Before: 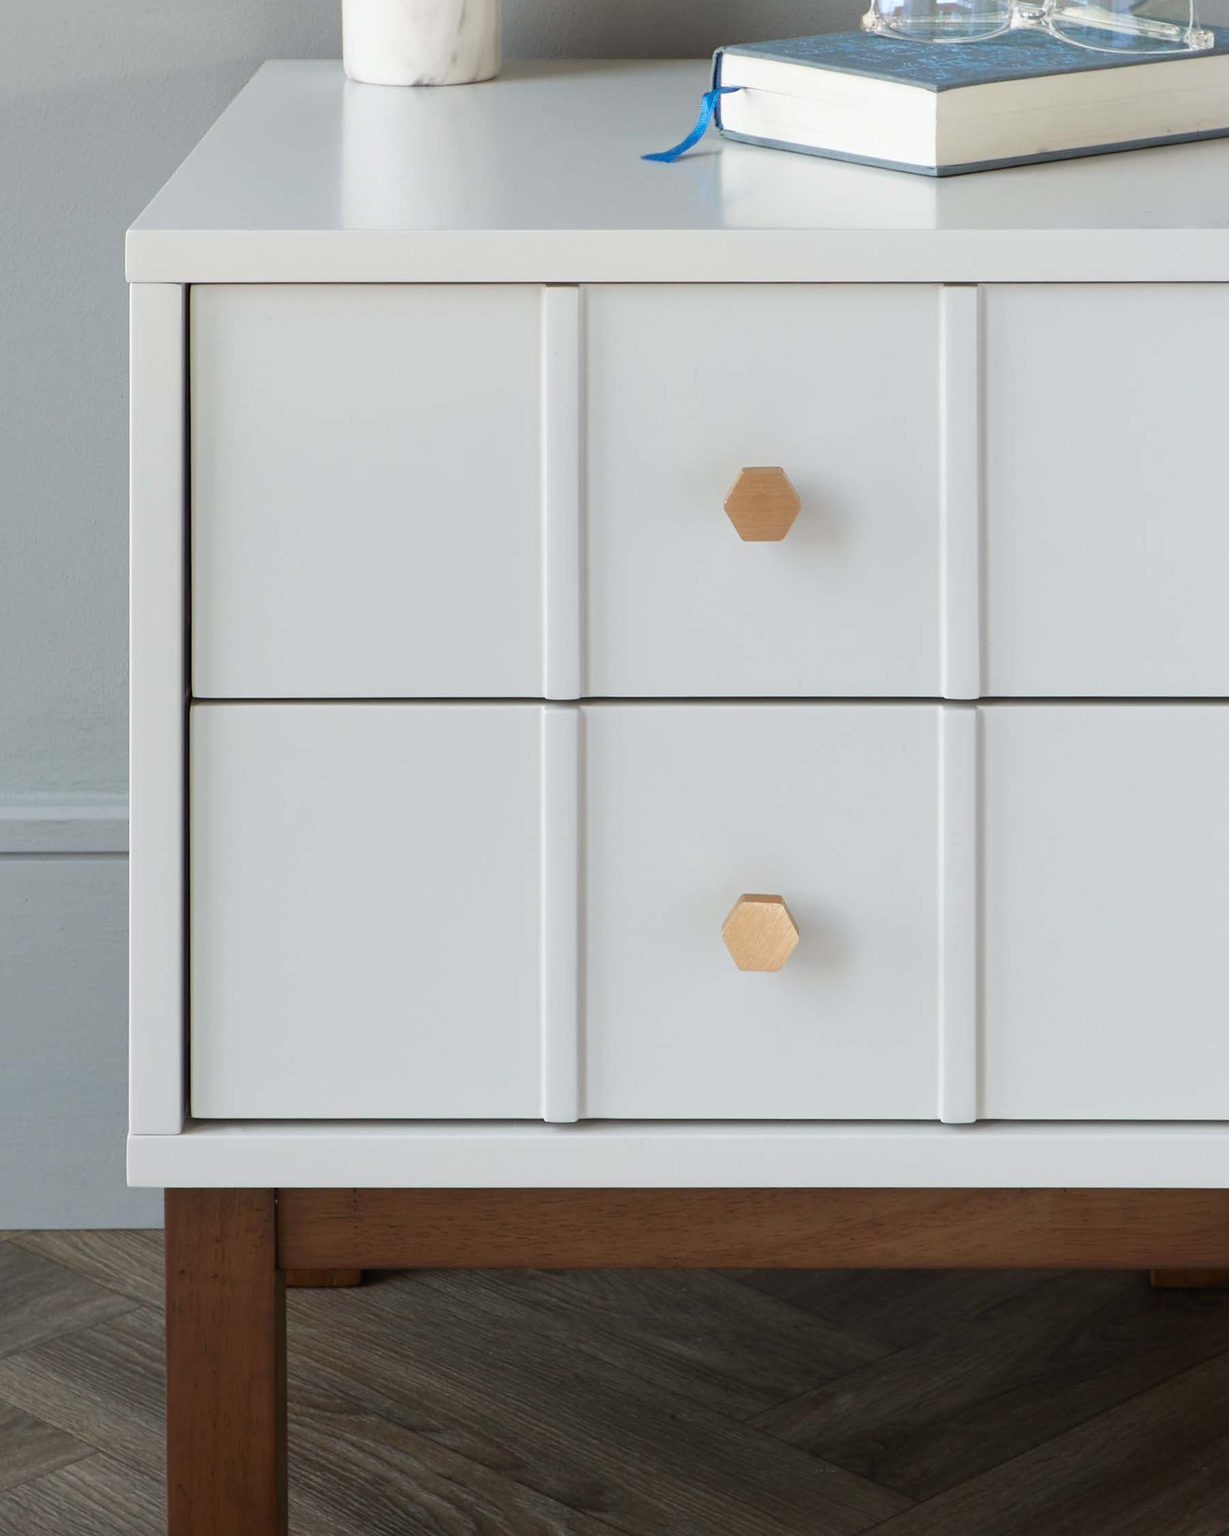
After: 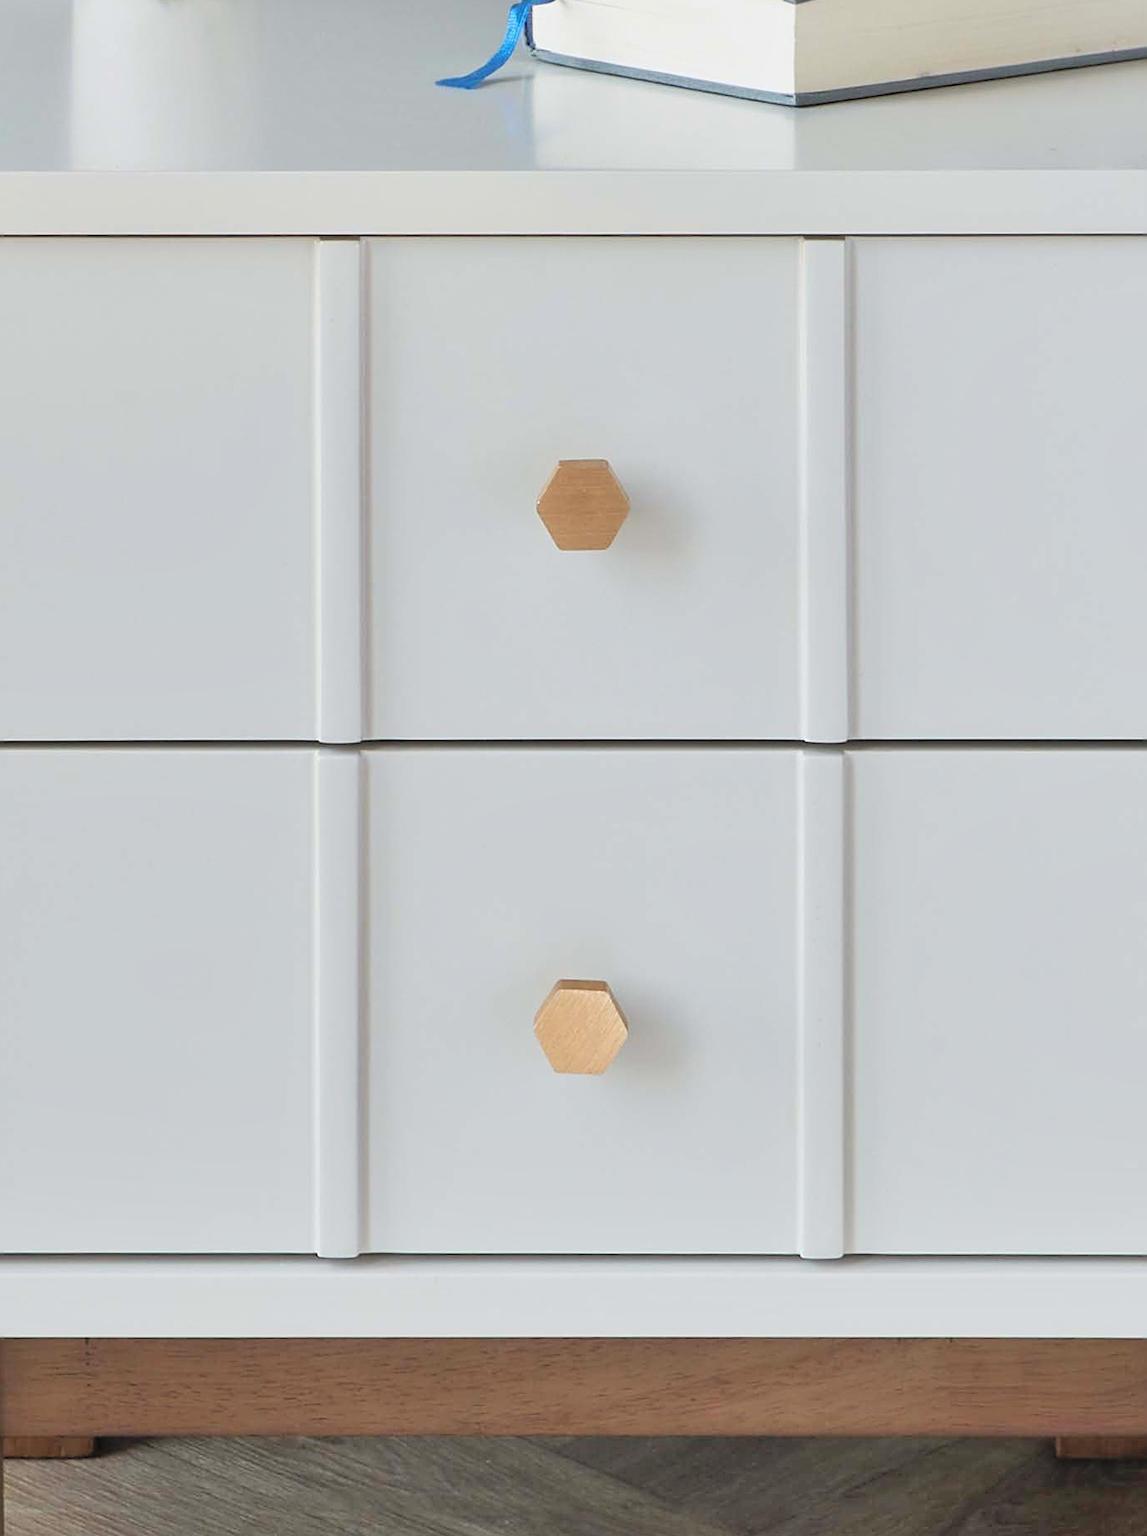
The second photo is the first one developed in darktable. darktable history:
sharpen: radius 1.967
crop: left 23.095%, top 5.827%, bottom 11.854%
shadows and highlights: soften with gaussian
global tonemap: drago (0.7, 100)
